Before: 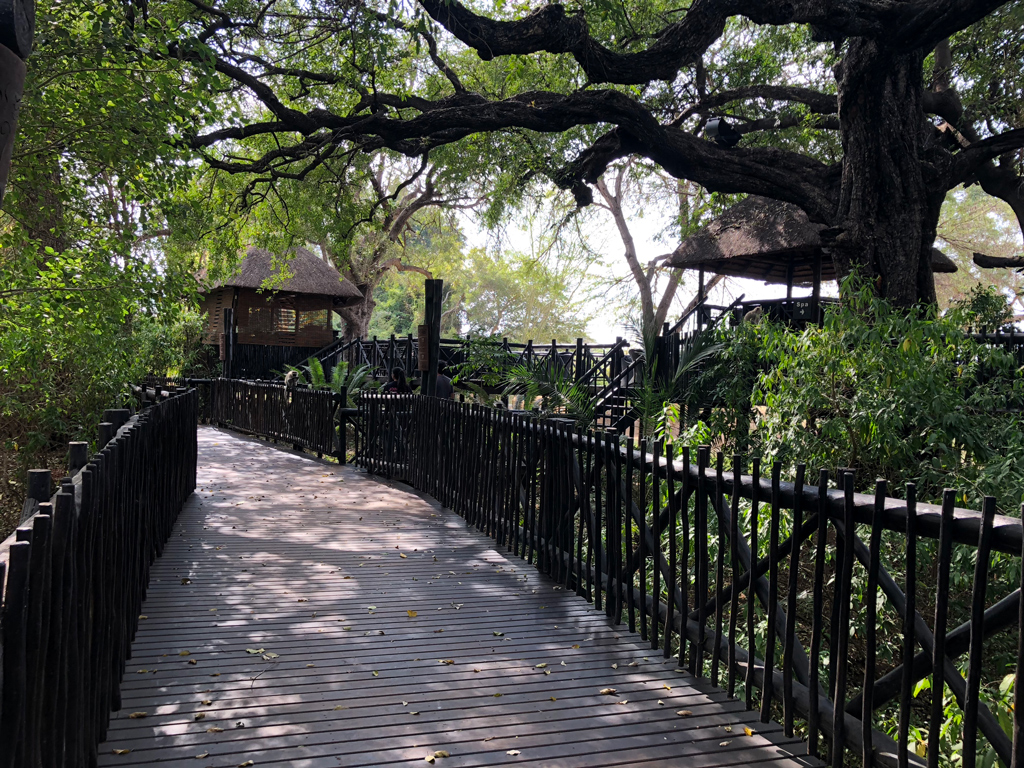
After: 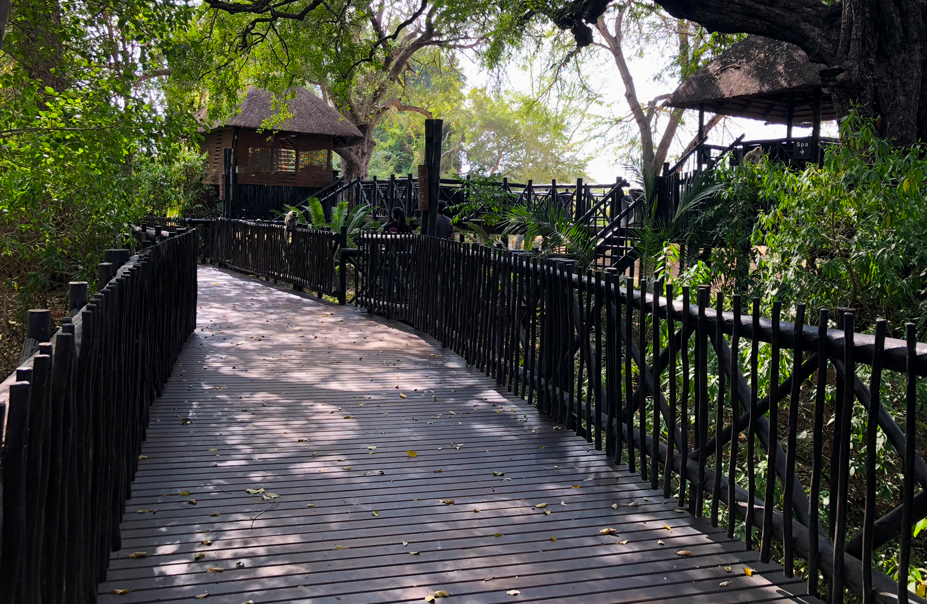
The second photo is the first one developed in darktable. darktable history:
color balance rgb: linear chroma grading › shadows -8%, linear chroma grading › global chroma 10%, perceptual saturation grading › global saturation 2%, perceptual saturation grading › highlights -2%, perceptual saturation grading › mid-tones 4%, perceptual saturation grading › shadows 8%, perceptual brilliance grading › global brilliance 2%, perceptual brilliance grading › highlights -4%, global vibrance 16%, saturation formula JzAzBz (2021)
crop: top 20.916%, right 9.437%, bottom 0.316%
